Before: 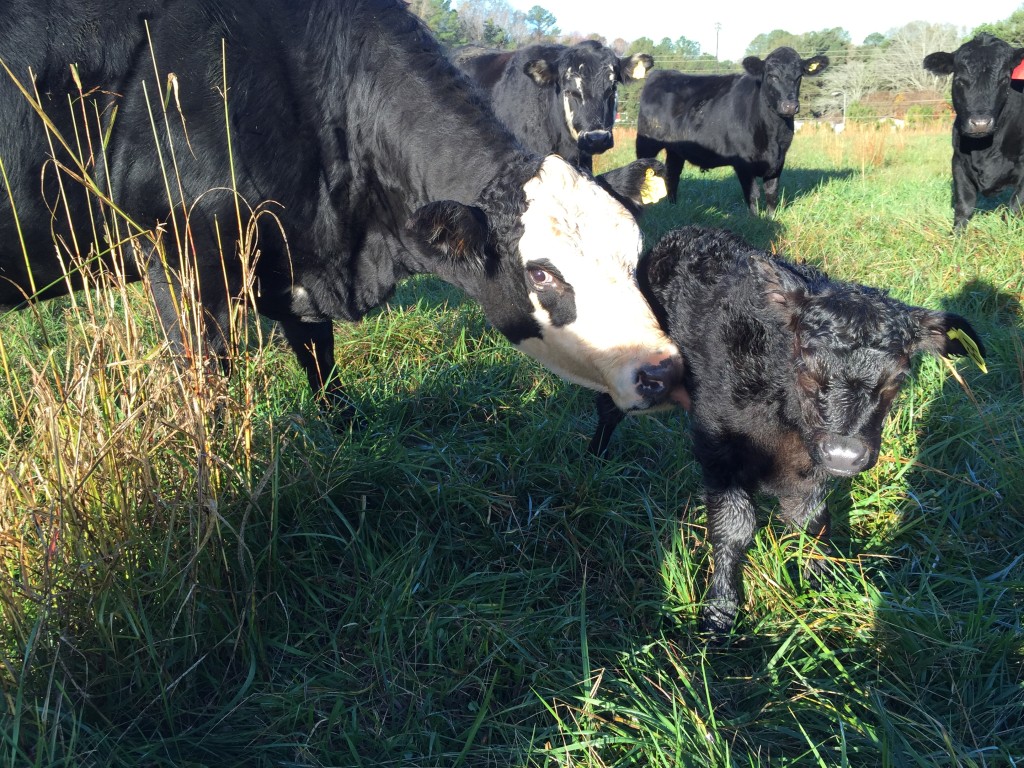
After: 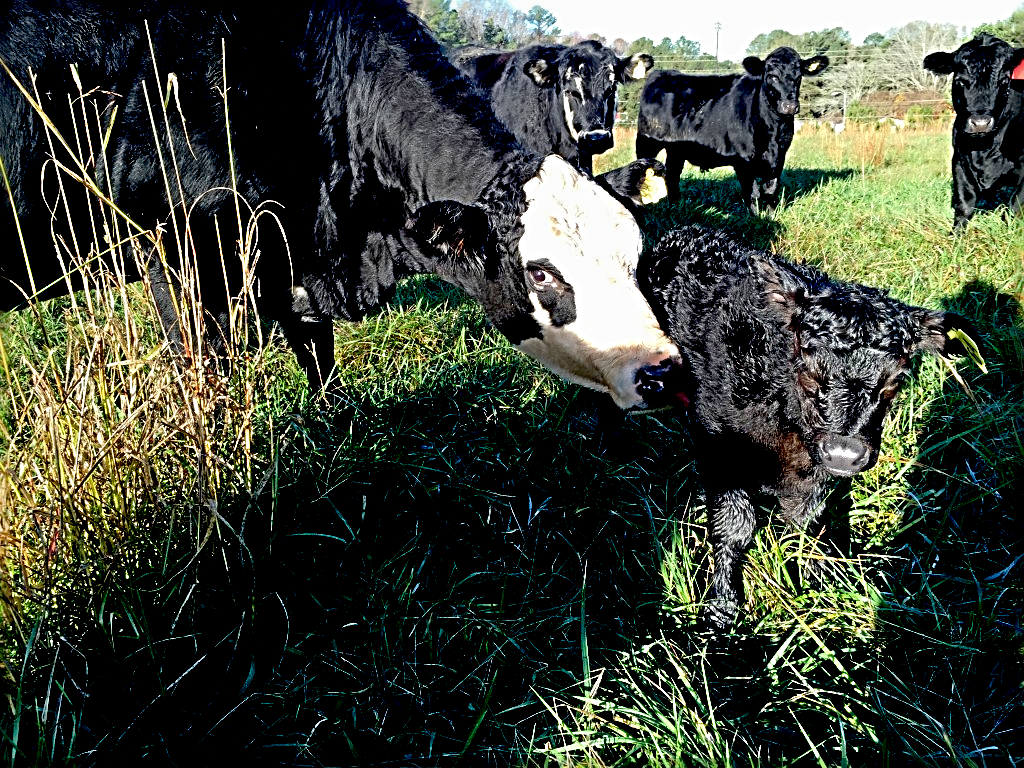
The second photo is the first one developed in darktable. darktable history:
exposure: black level correction 0.056, exposure -0.039 EV, compensate highlight preservation false
sharpen: radius 3.69, amount 0.928
